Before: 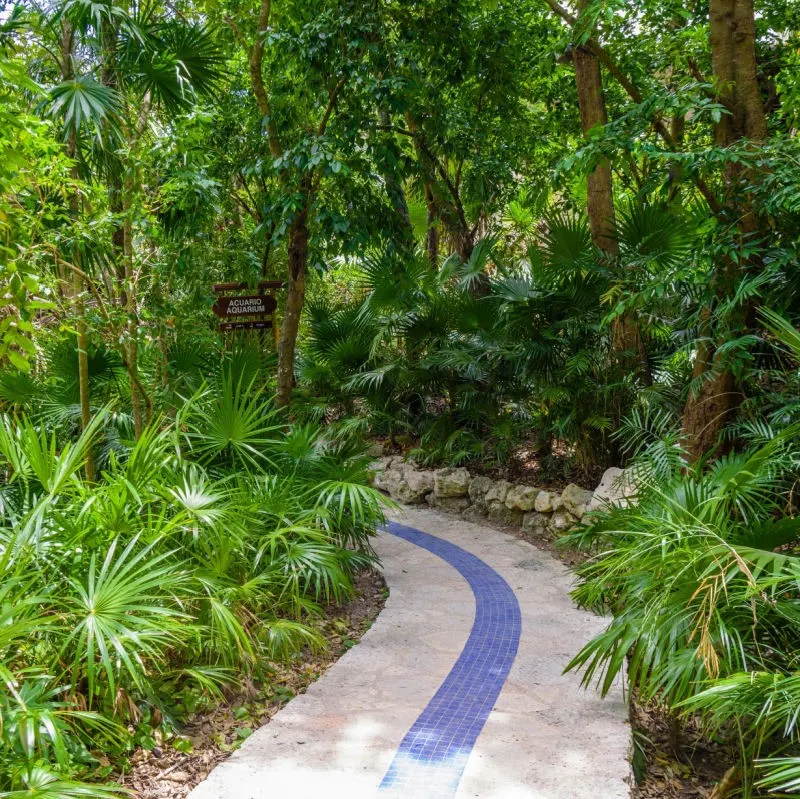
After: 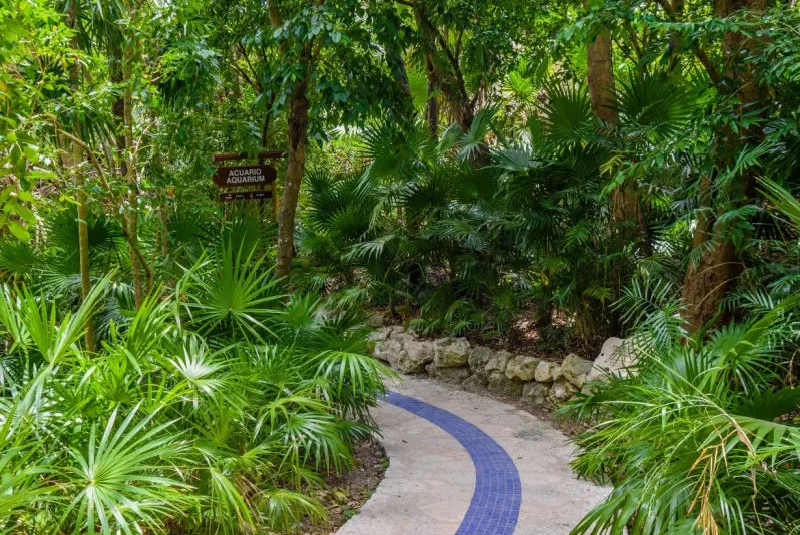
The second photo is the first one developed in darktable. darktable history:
crop: top 16.316%, bottom 16.712%
